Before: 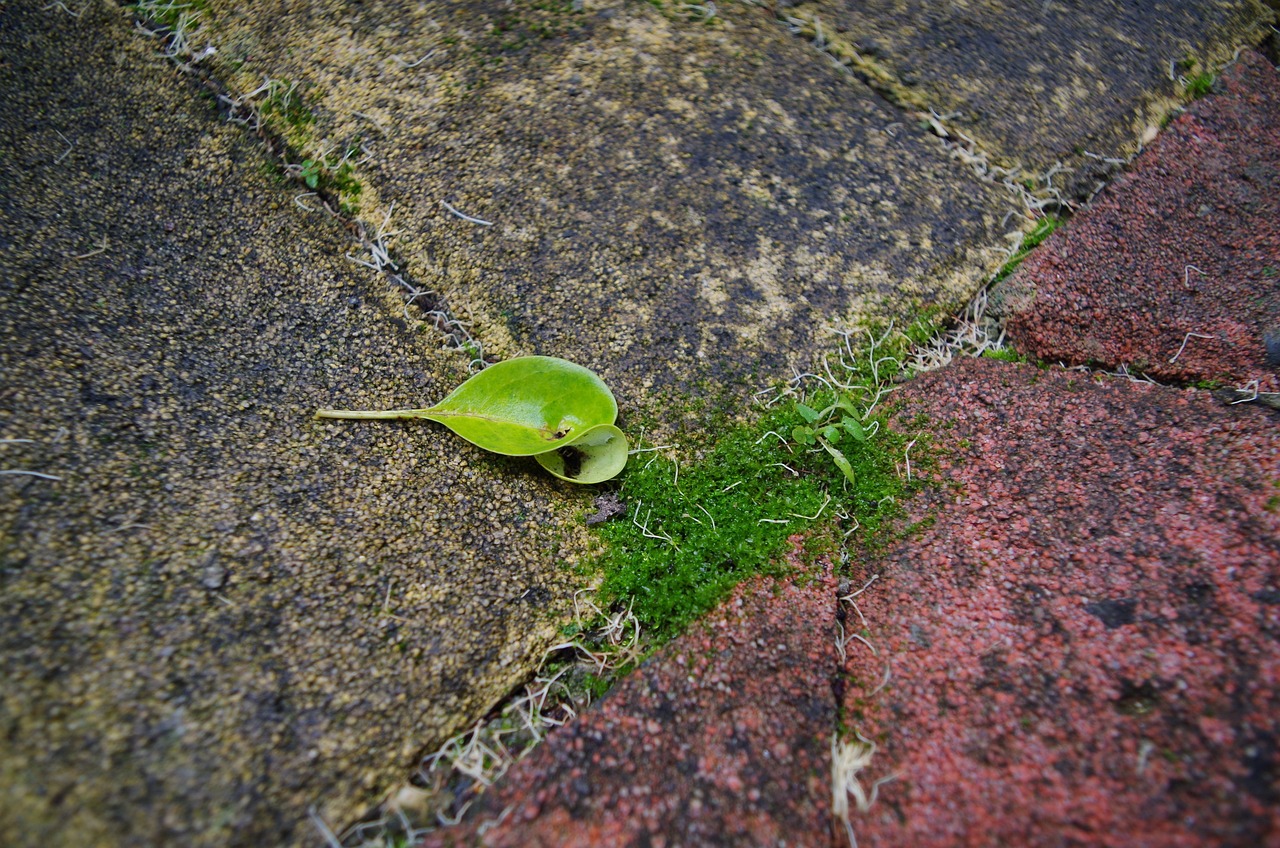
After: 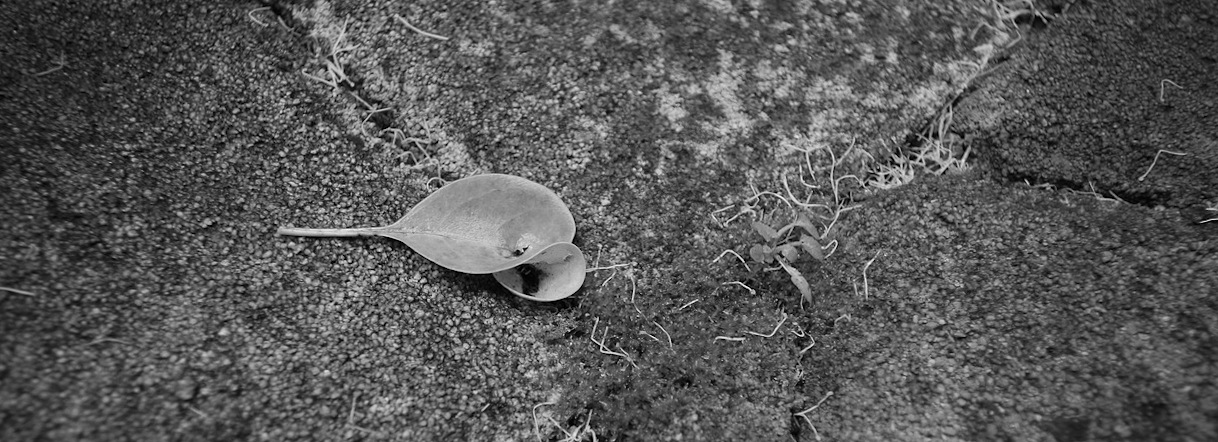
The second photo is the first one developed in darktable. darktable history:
crop and rotate: top 23.043%, bottom 23.437%
shadows and highlights: shadows -70, highlights 35, soften with gaussian
rotate and perspective: rotation 0.074°, lens shift (vertical) 0.096, lens shift (horizontal) -0.041, crop left 0.043, crop right 0.952, crop top 0.024, crop bottom 0.979
monochrome: on, module defaults
